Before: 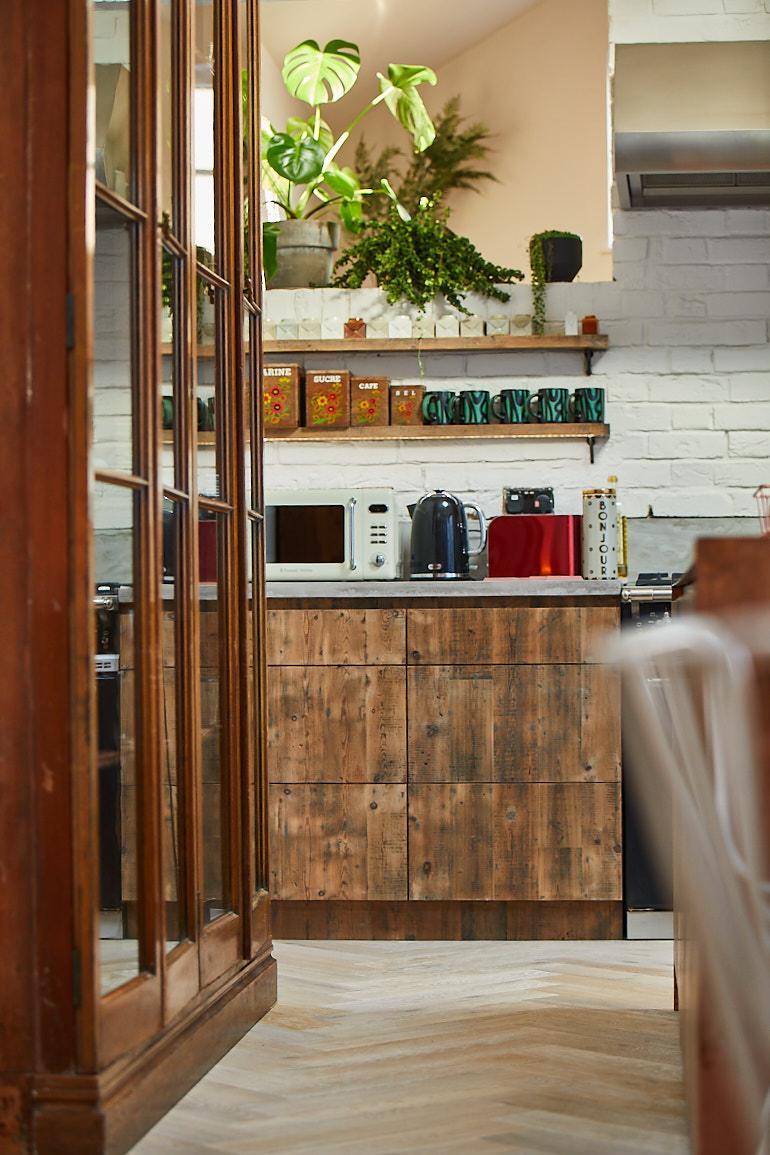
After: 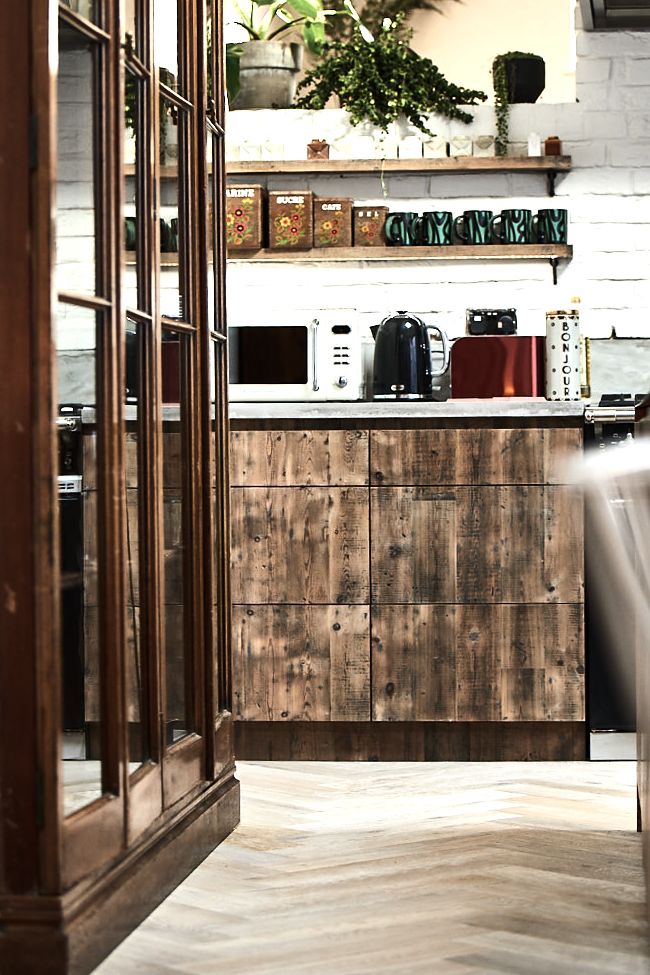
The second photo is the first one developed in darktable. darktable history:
tone equalizer: -8 EV -1.08 EV, -7 EV -1.01 EV, -6 EV -0.867 EV, -5 EV -0.578 EV, -3 EV 0.578 EV, -2 EV 0.867 EV, -1 EV 1.01 EV, +0 EV 1.08 EV, edges refinement/feathering 500, mask exposure compensation -1.57 EV, preserve details no
contrast brightness saturation: contrast 0.1, saturation -0.36
crop and rotate: left 4.842%, top 15.51%, right 10.668%
